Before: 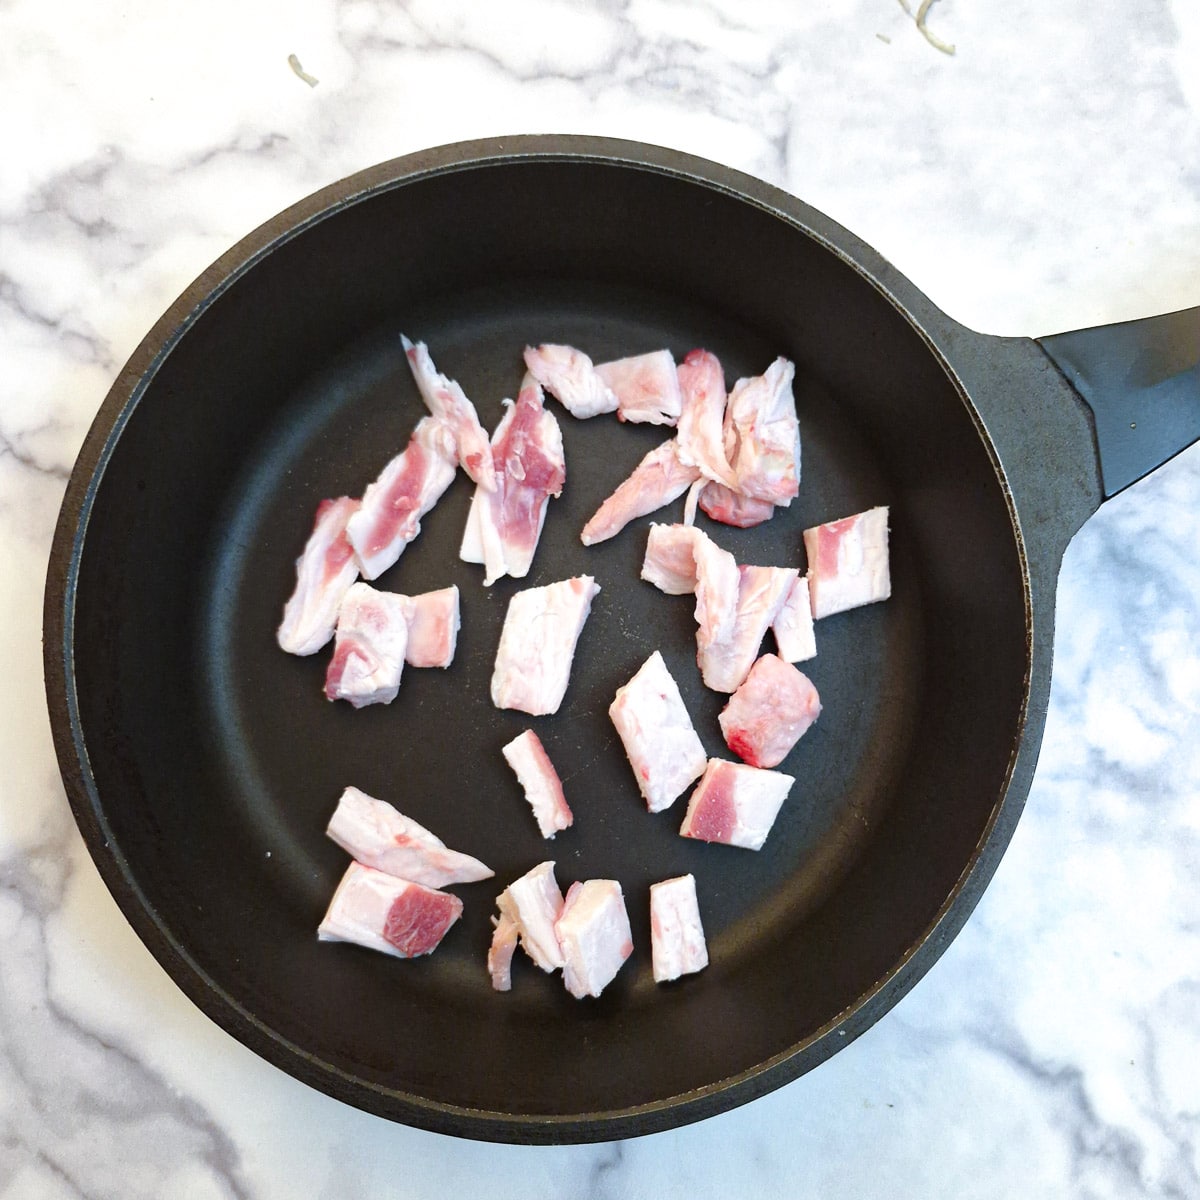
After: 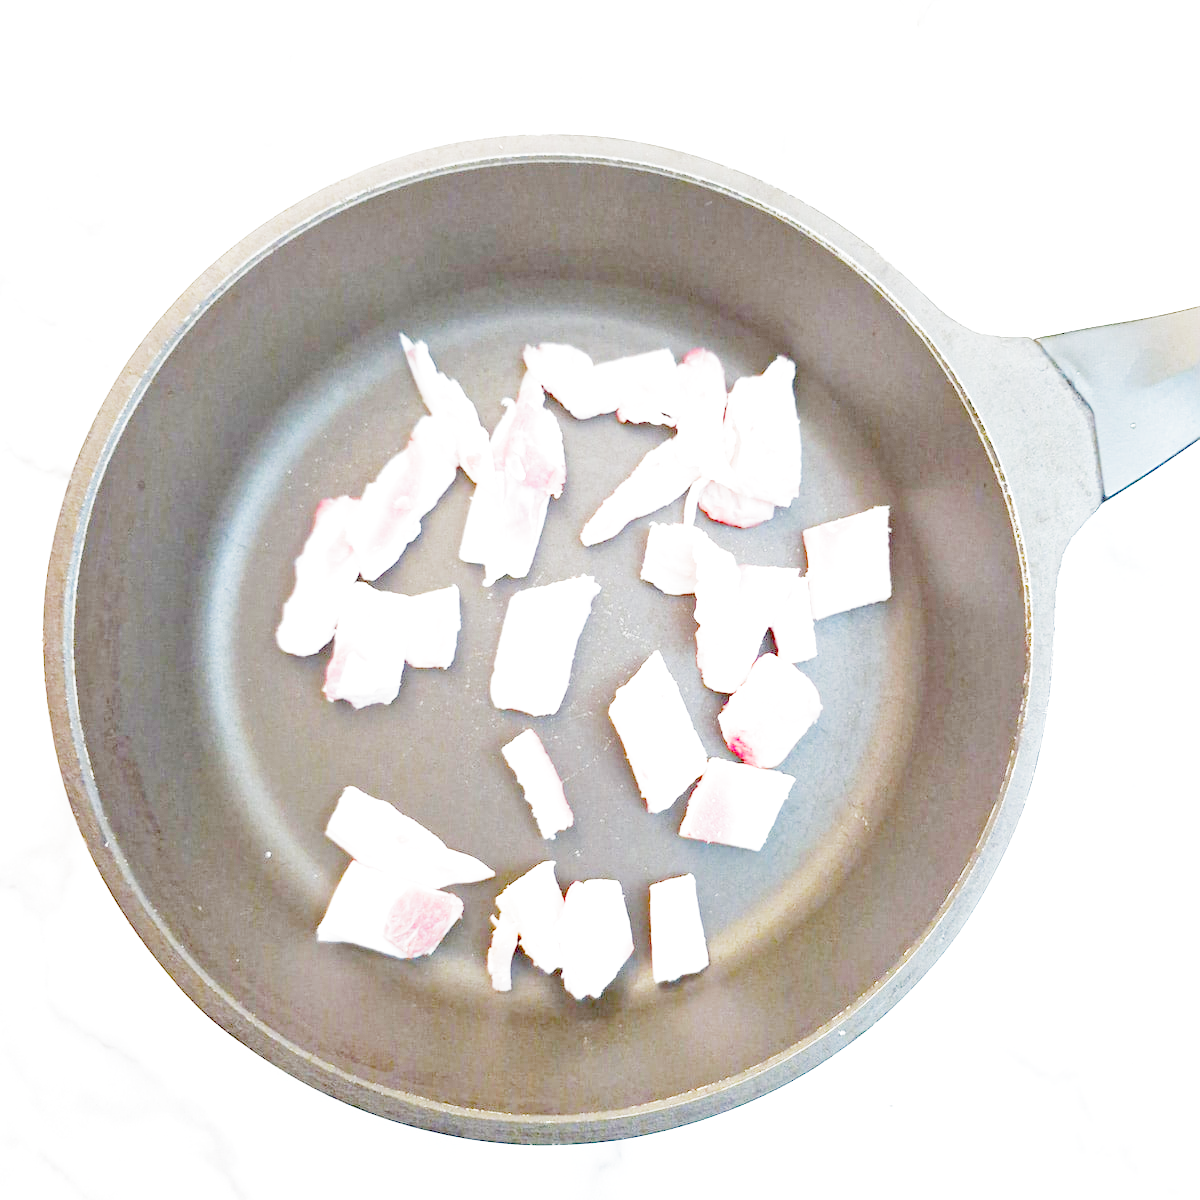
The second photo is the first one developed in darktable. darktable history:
filmic rgb: middle gray luminance 12.74%, black relative exposure -10.13 EV, white relative exposure 3.47 EV, threshold 6 EV, target black luminance 0%, hardness 5.74, latitude 44.69%, contrast 1.221, highlights saturation mix 5%, shadows ↔ highlights balance 26.78%, add noise in highlights 0, preserve chrominance no, color science v3 (2019), use custom middle-gray values true, iterations of high-quality reconstruction 0, contrast in highlights soft, enable highlight reconstruction true
exposure: exposure 0.6 EV, compensate highlight preservation false
color balance: output saturation 110%
